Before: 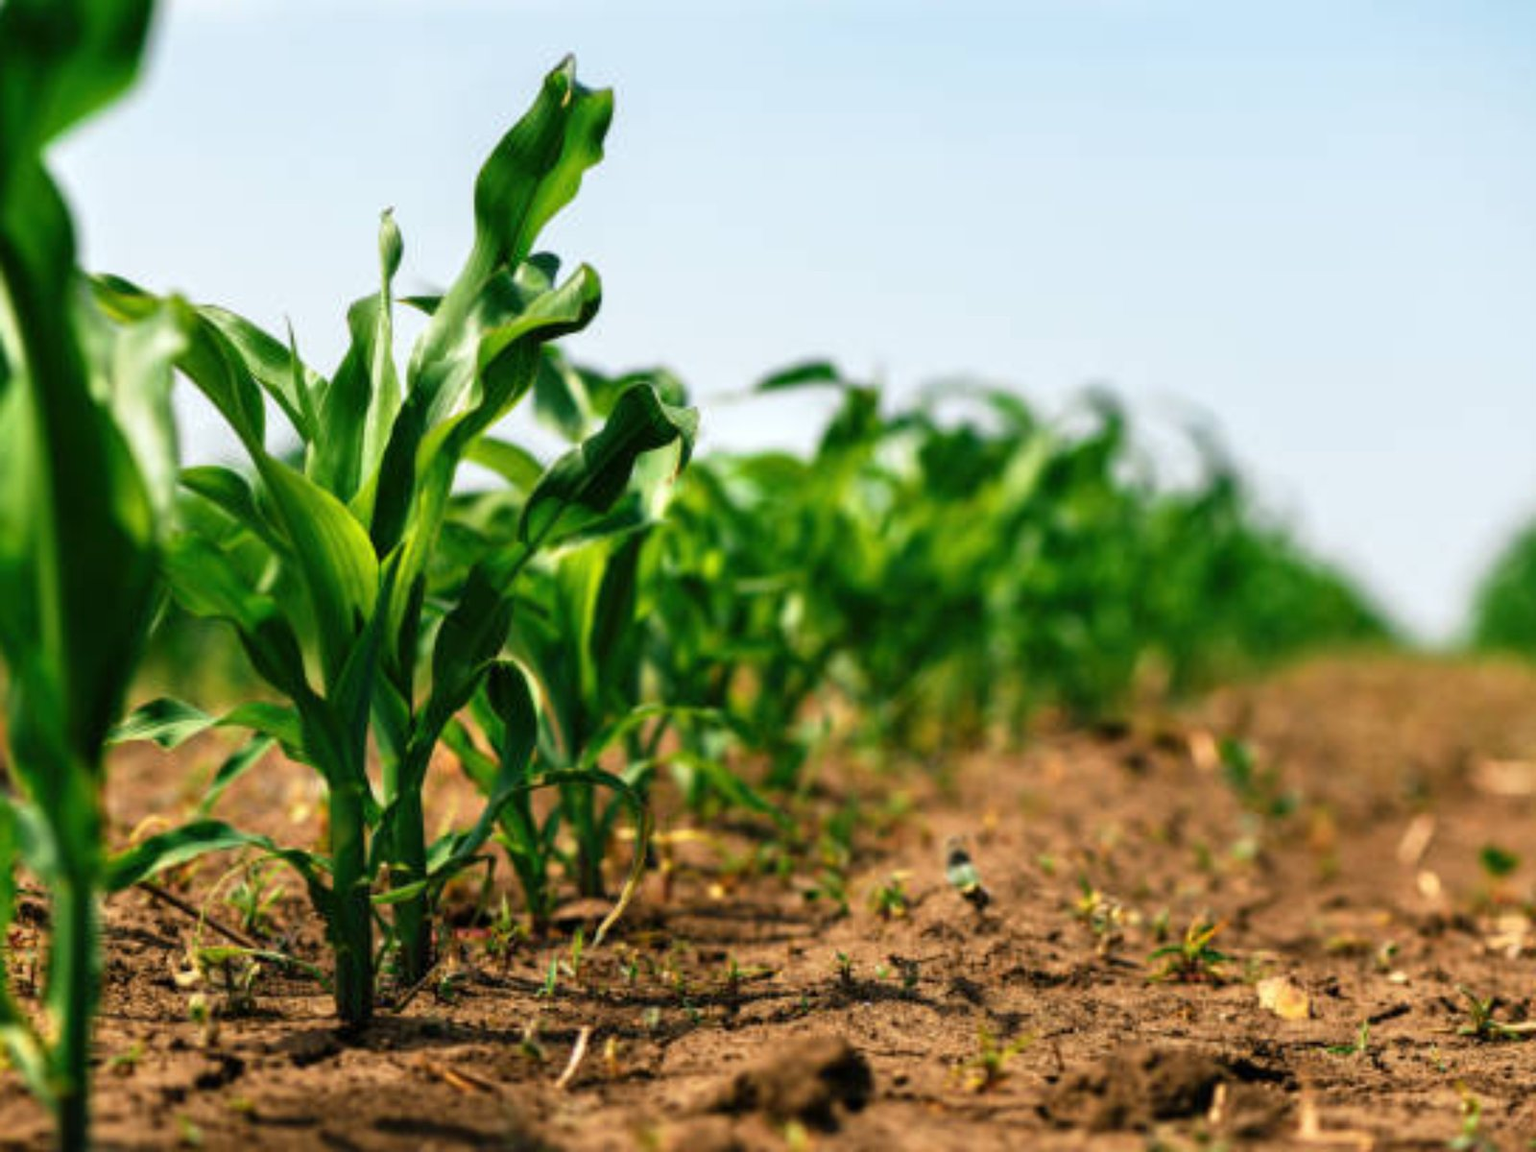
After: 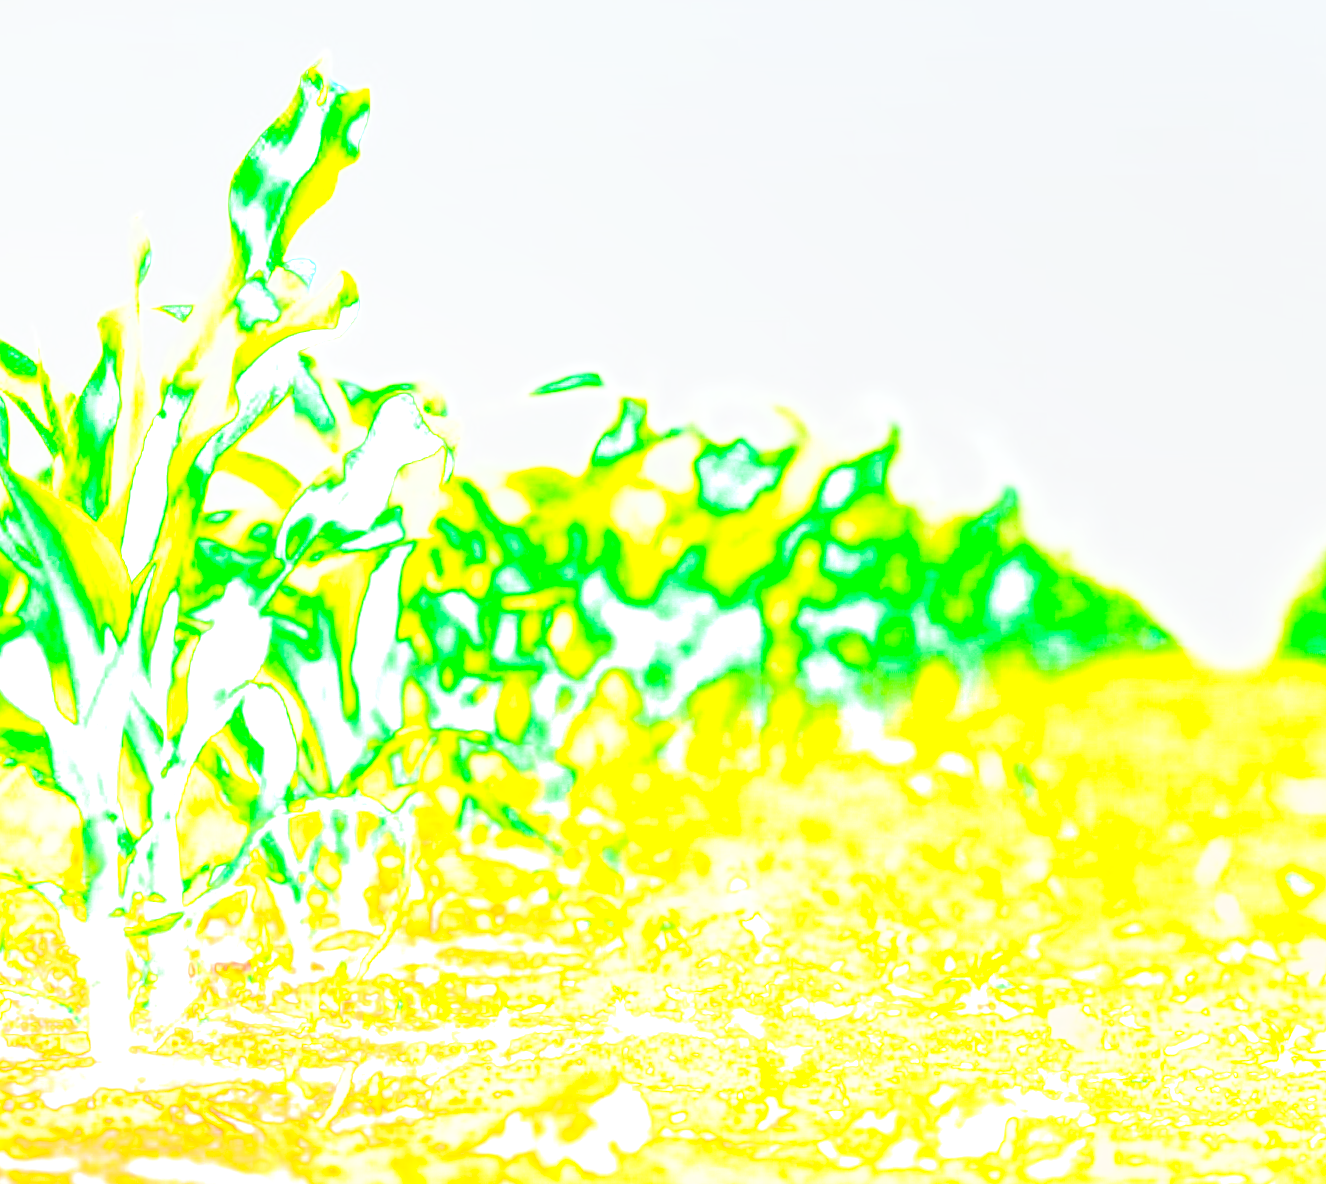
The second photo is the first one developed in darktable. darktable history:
rotate and perspective: rotation -0.45°, automatic cropping original format, crop left 0.008, crop right 0.992, crop top 0.012, crop bottom 0.988
exposure: black level correction 0.009, exposure 1.425 EV, compensate highlight preservation false
contrast brightness saturation: contrast 0.05
bloom: size 85%, threshold 5%, strength 85%
crop: left 16.145%
tone curve: curves: ch0 [(0, 0) (0.003, 0.01) (0.011, 0.01) (0.025, 0.011) (0.044, 0.014) (0.069, 0.018) (0.1, 0.022) (0.136, 0.026) (0.177, 0.035) (0.224, 0.051) (0.277, 0.085) (0.335, 0.158) (0.399, 0.299) (0.468, 0.457) (0.543, 0.634) (0.623, 0.801) (0.709, 0.904) (0.801, 0.963) (0.898, 0.986) (1, 1)], preserve colors none
local contrast: detail 110%
